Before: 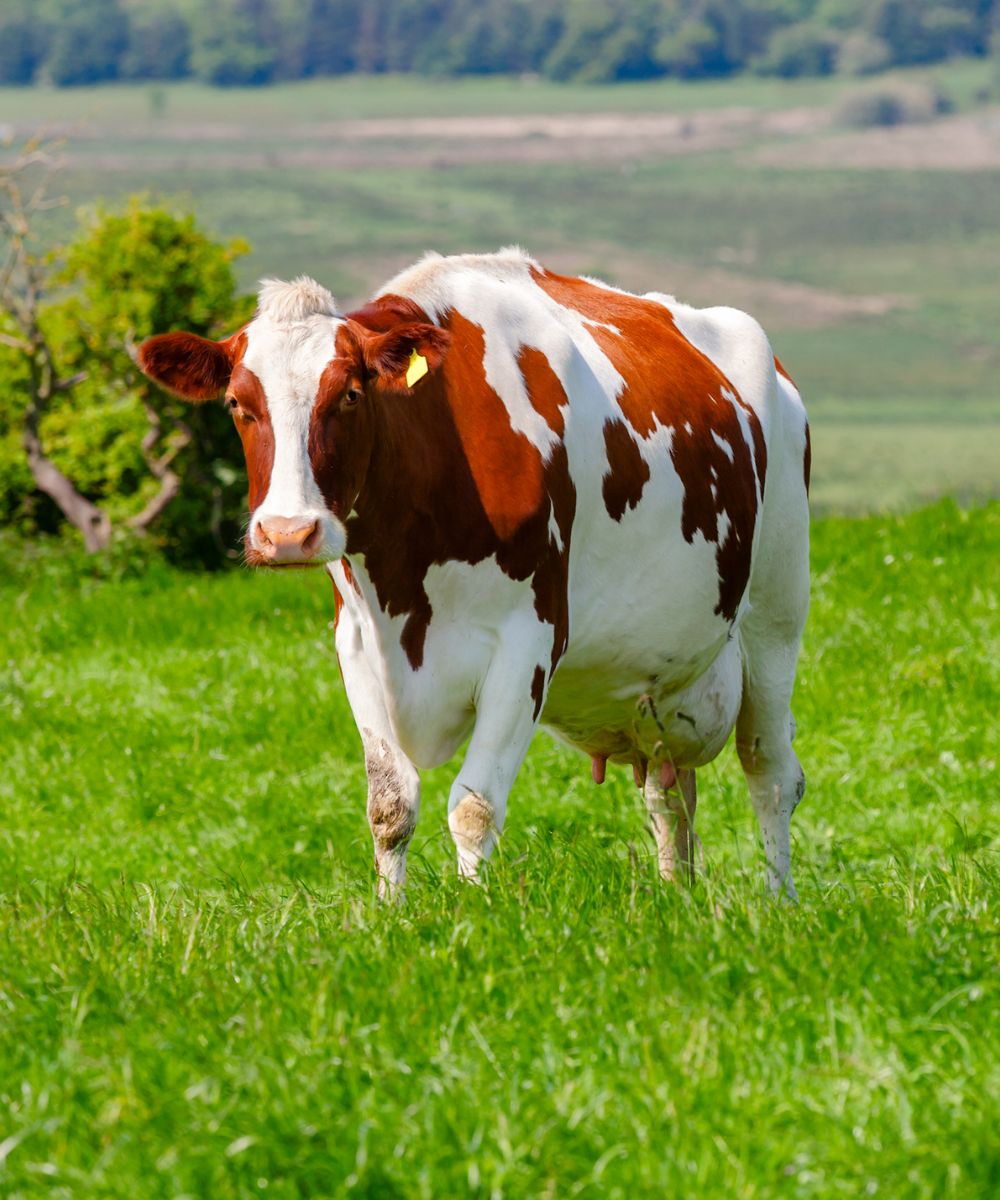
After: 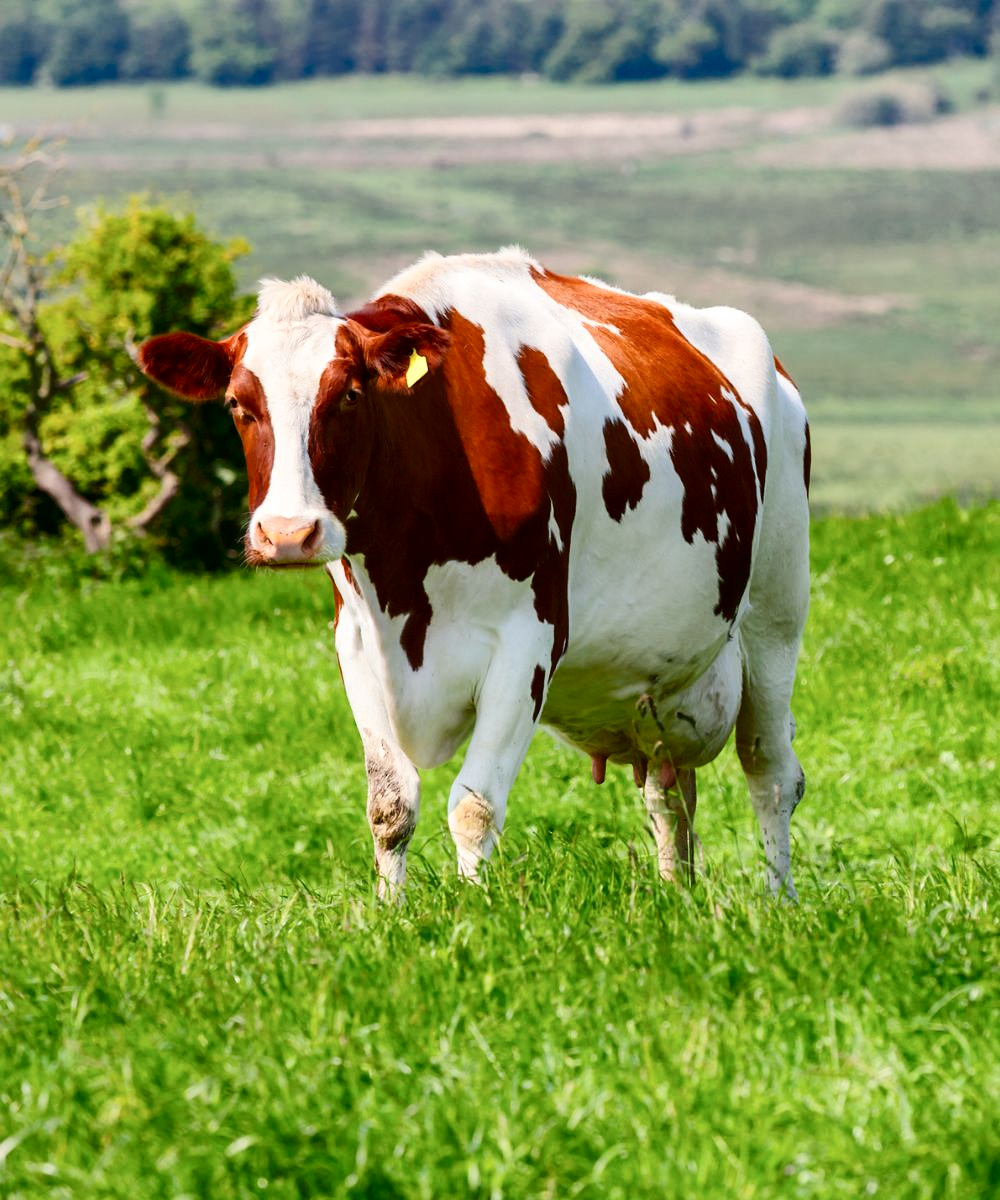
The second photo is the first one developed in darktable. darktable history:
contrast brightness saturation: contrast 0.276
